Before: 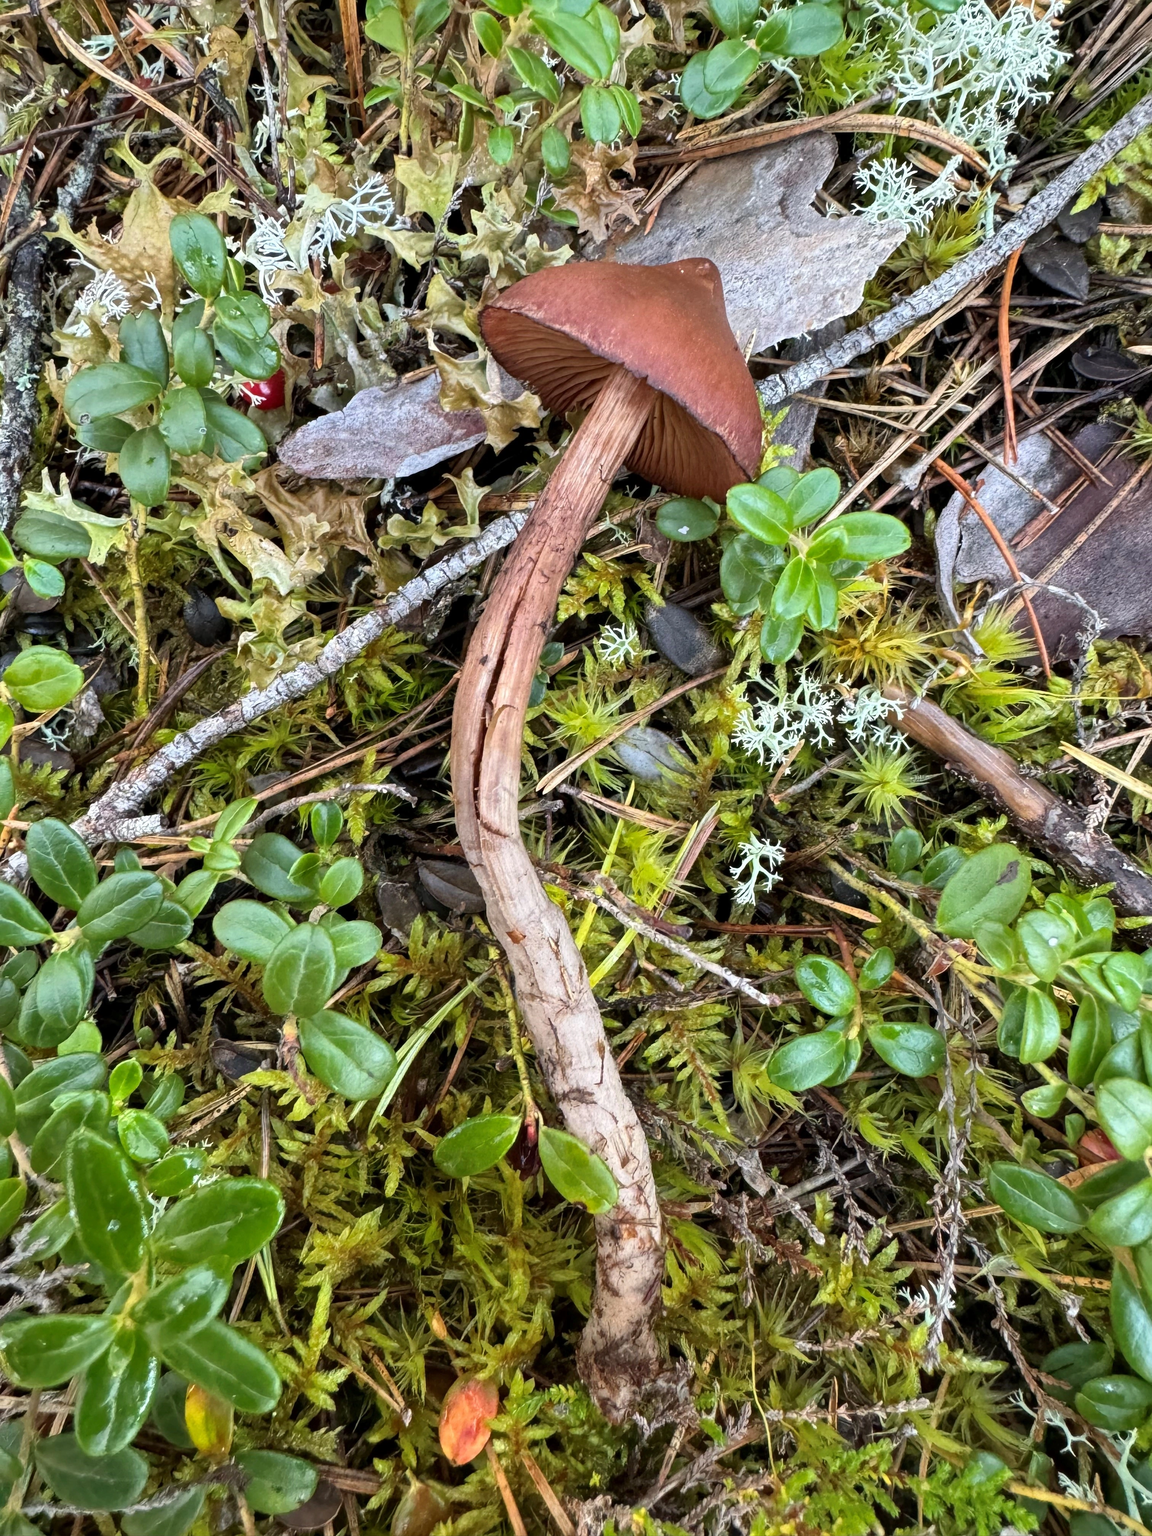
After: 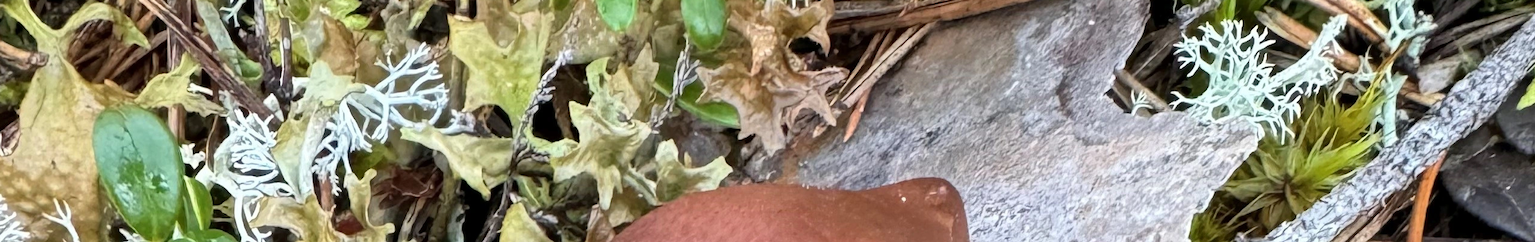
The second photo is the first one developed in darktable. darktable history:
crop and rotate: left 9.644%, top 9.491%, right 6.021%, bottom 80.509%
exposure: compensate highlight preservation false
